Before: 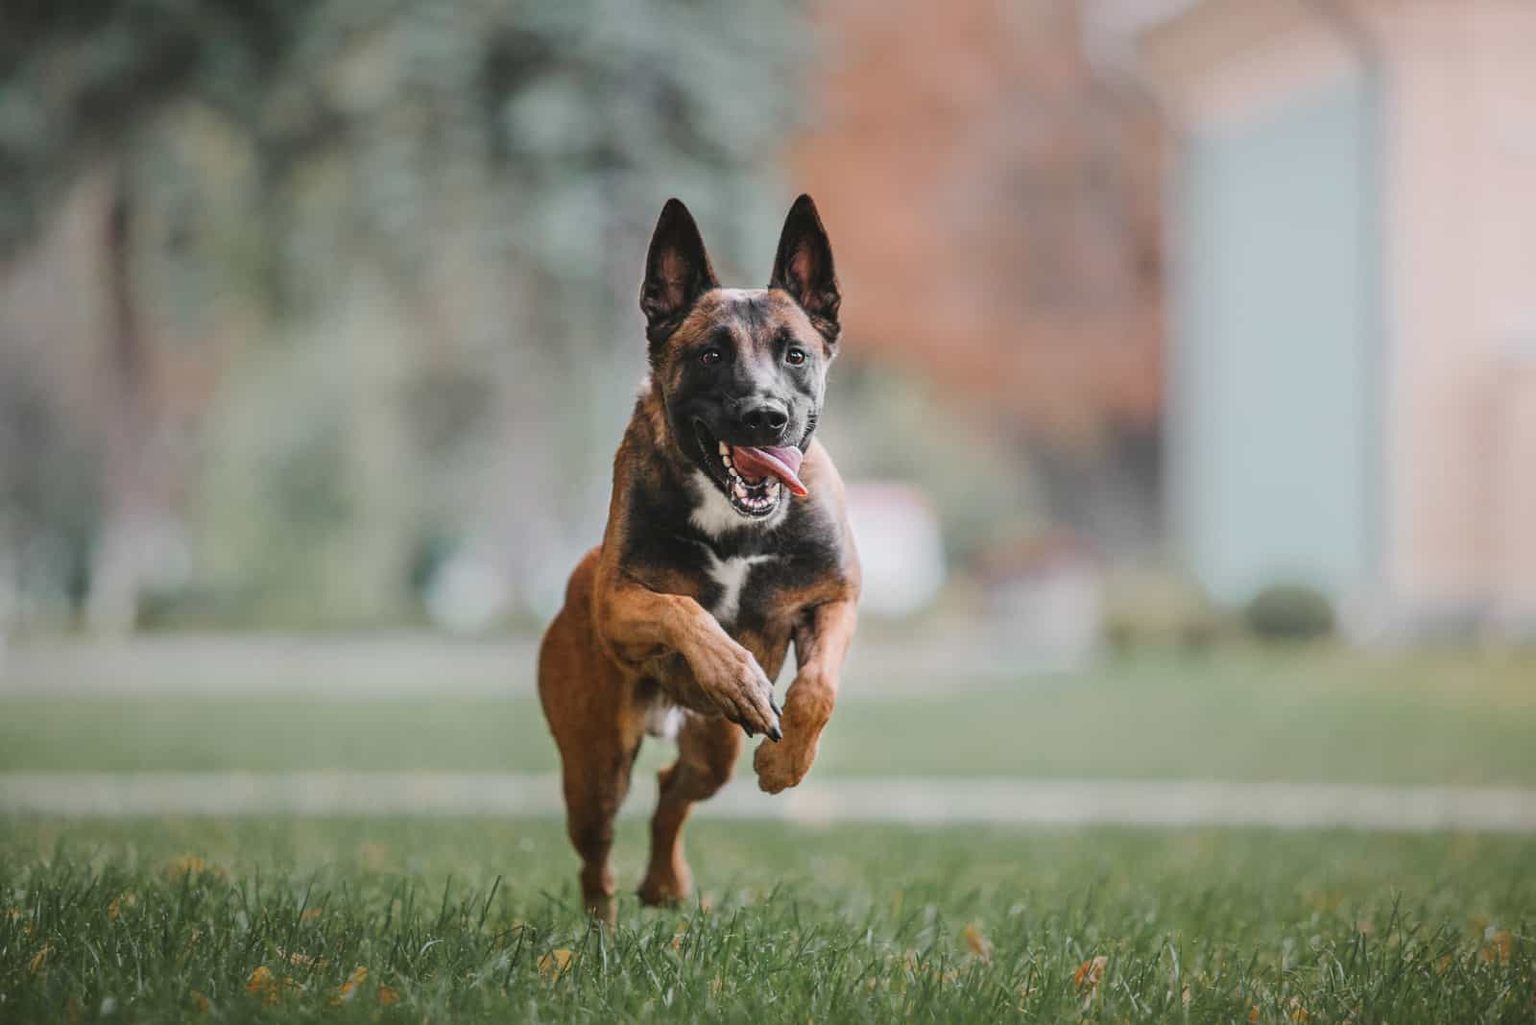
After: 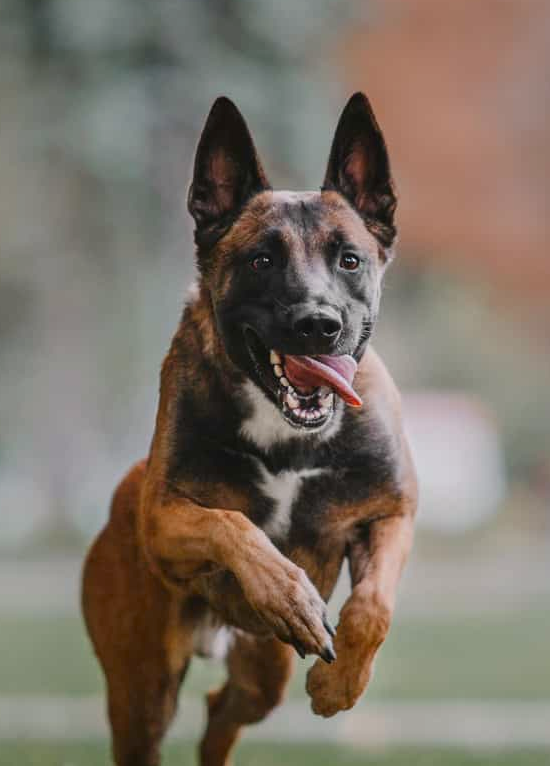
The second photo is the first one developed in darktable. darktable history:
crop and rotate: left 29.941%, top 10.381%, right 35.652%, bottom 17.832%
color balance rgb: power › luminance -9.154%, highlights gain › chroma 0.292%, highlights gain › hue 332.38°, perceptual saturation grading › global saturation 2.086%, perceptual saturation grading › highlights -1.077%, perceptual saturation grading › mid-tones 4.618%, perceptual saturation grading › shadows 8.702%, contrast -10.521%
contrast brightness saturation: contrast 0.033, brightness -0.037
